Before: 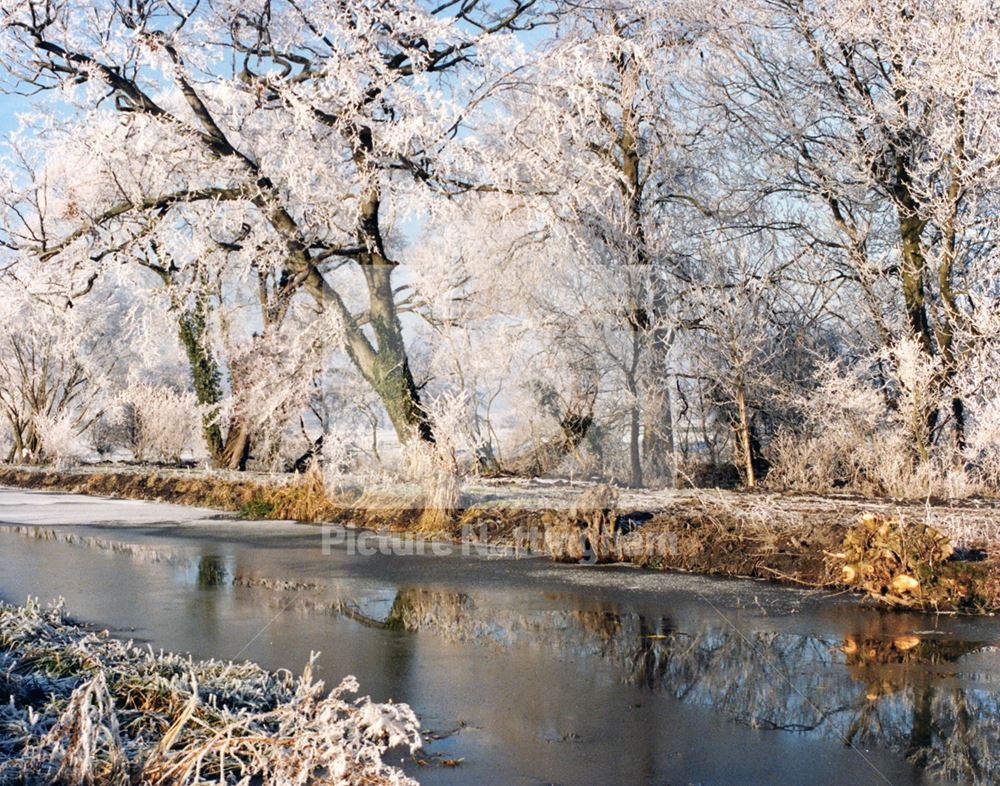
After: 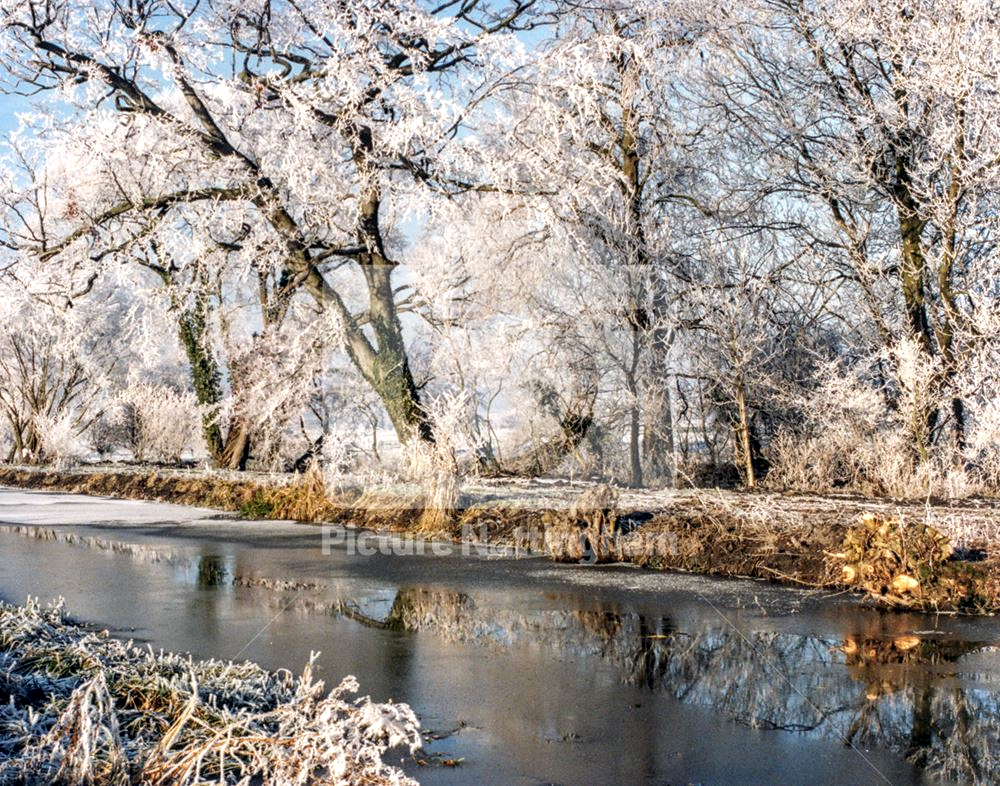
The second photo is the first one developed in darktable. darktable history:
local contrast: highlights 62%, detail 143%, midtone range 0.431
